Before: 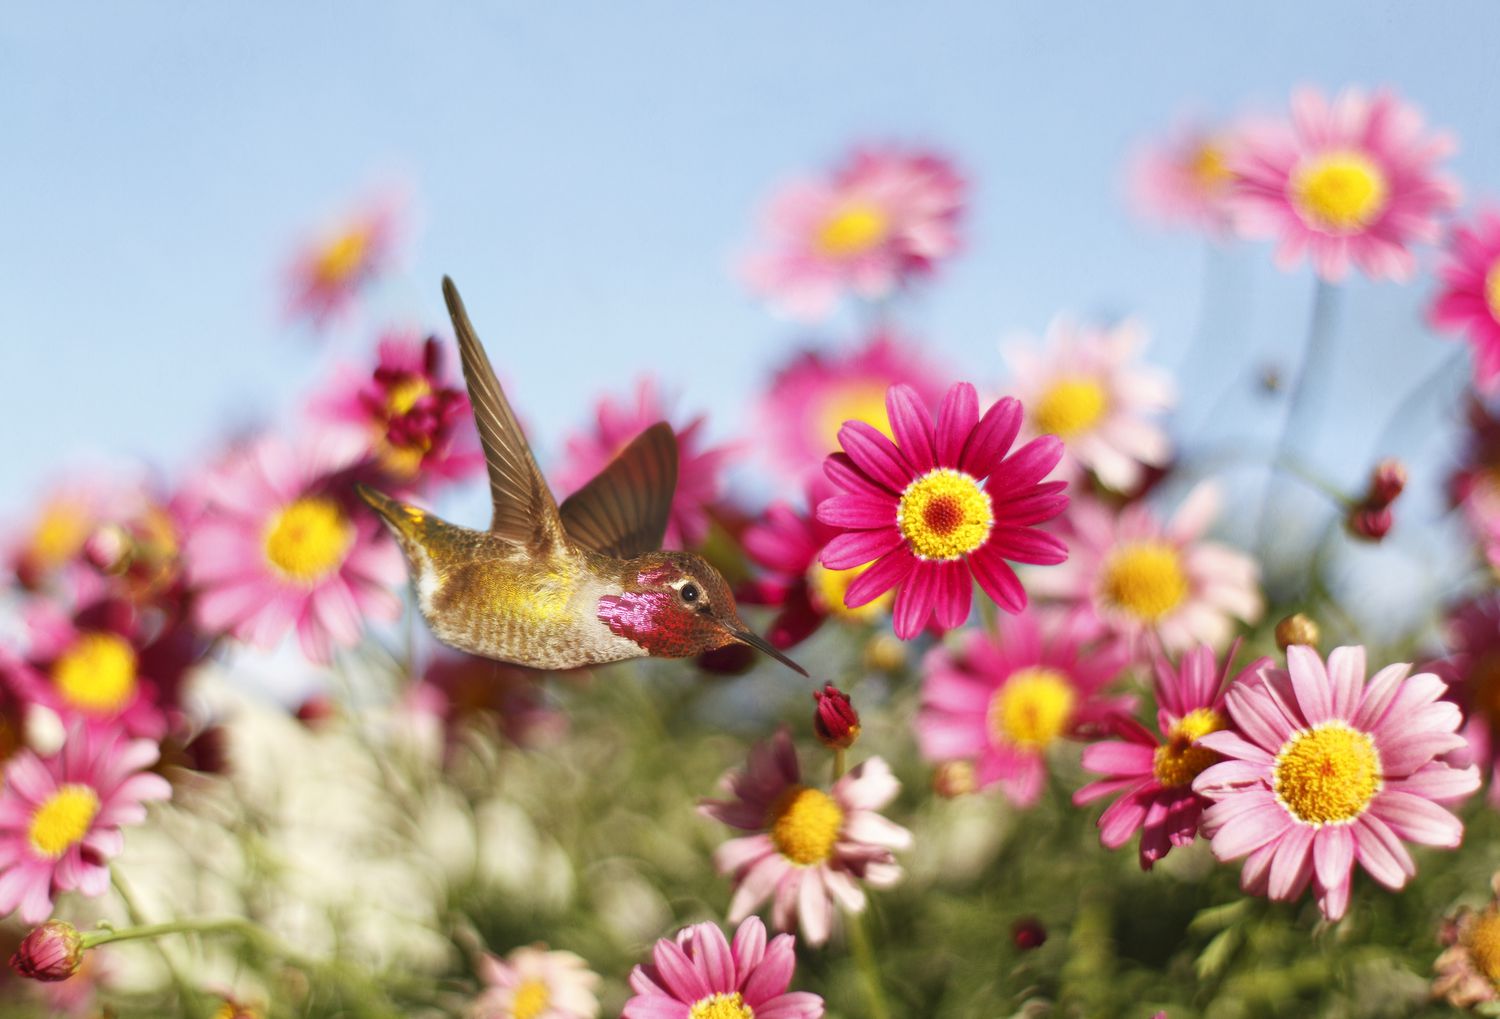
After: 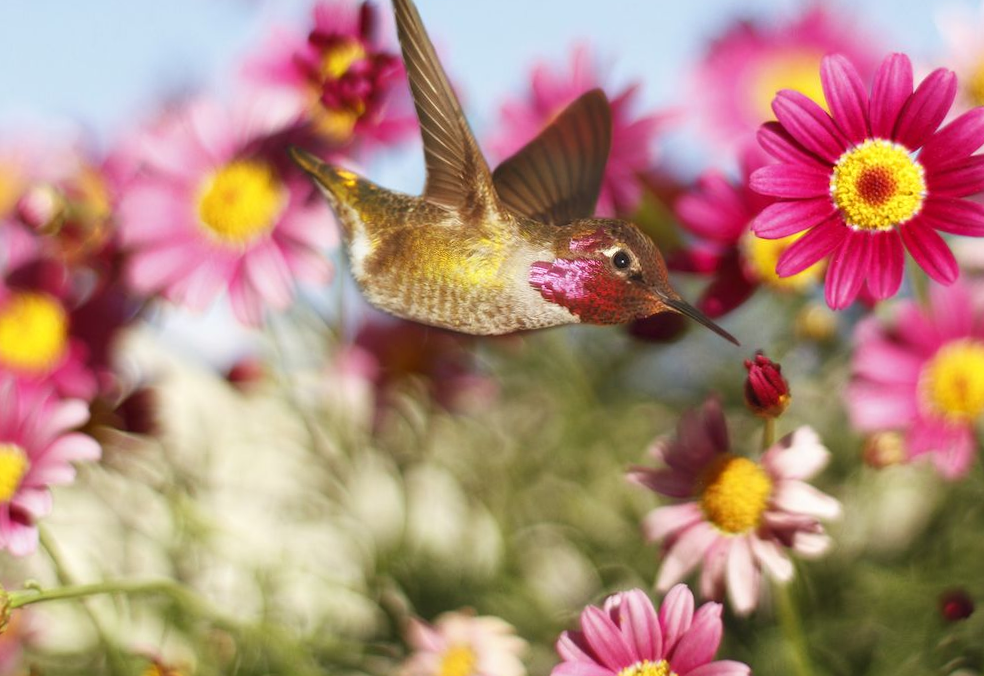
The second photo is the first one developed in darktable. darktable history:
crop and rotate: angle -0.729°, left 3.68%, top 32.343%, right 29.485%
